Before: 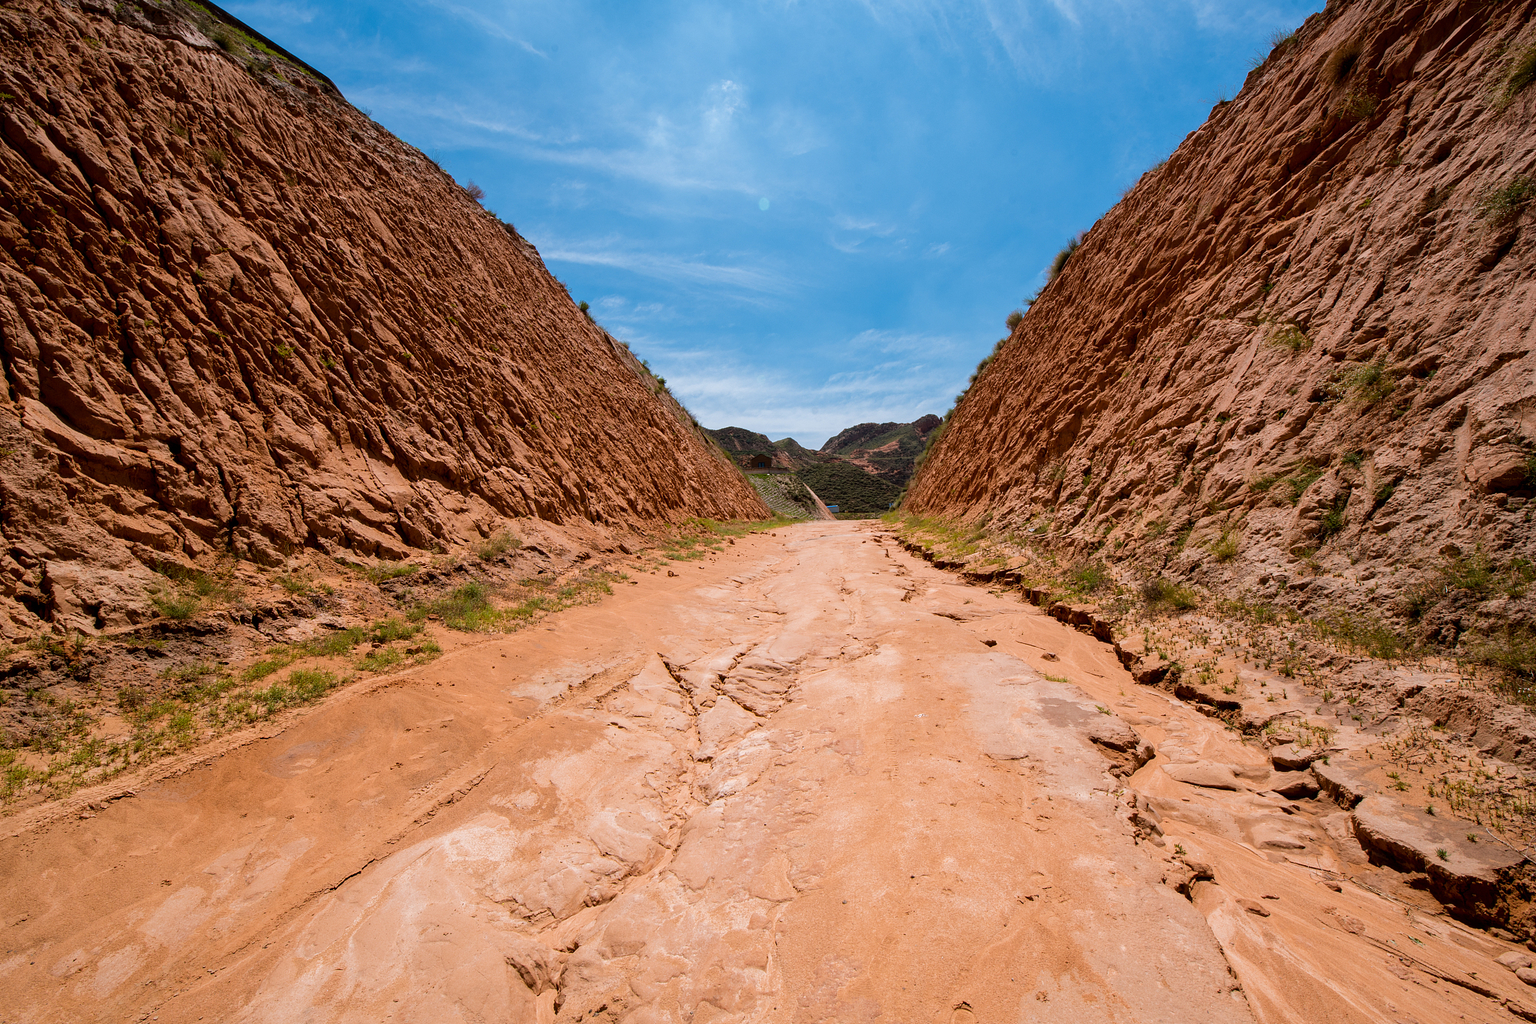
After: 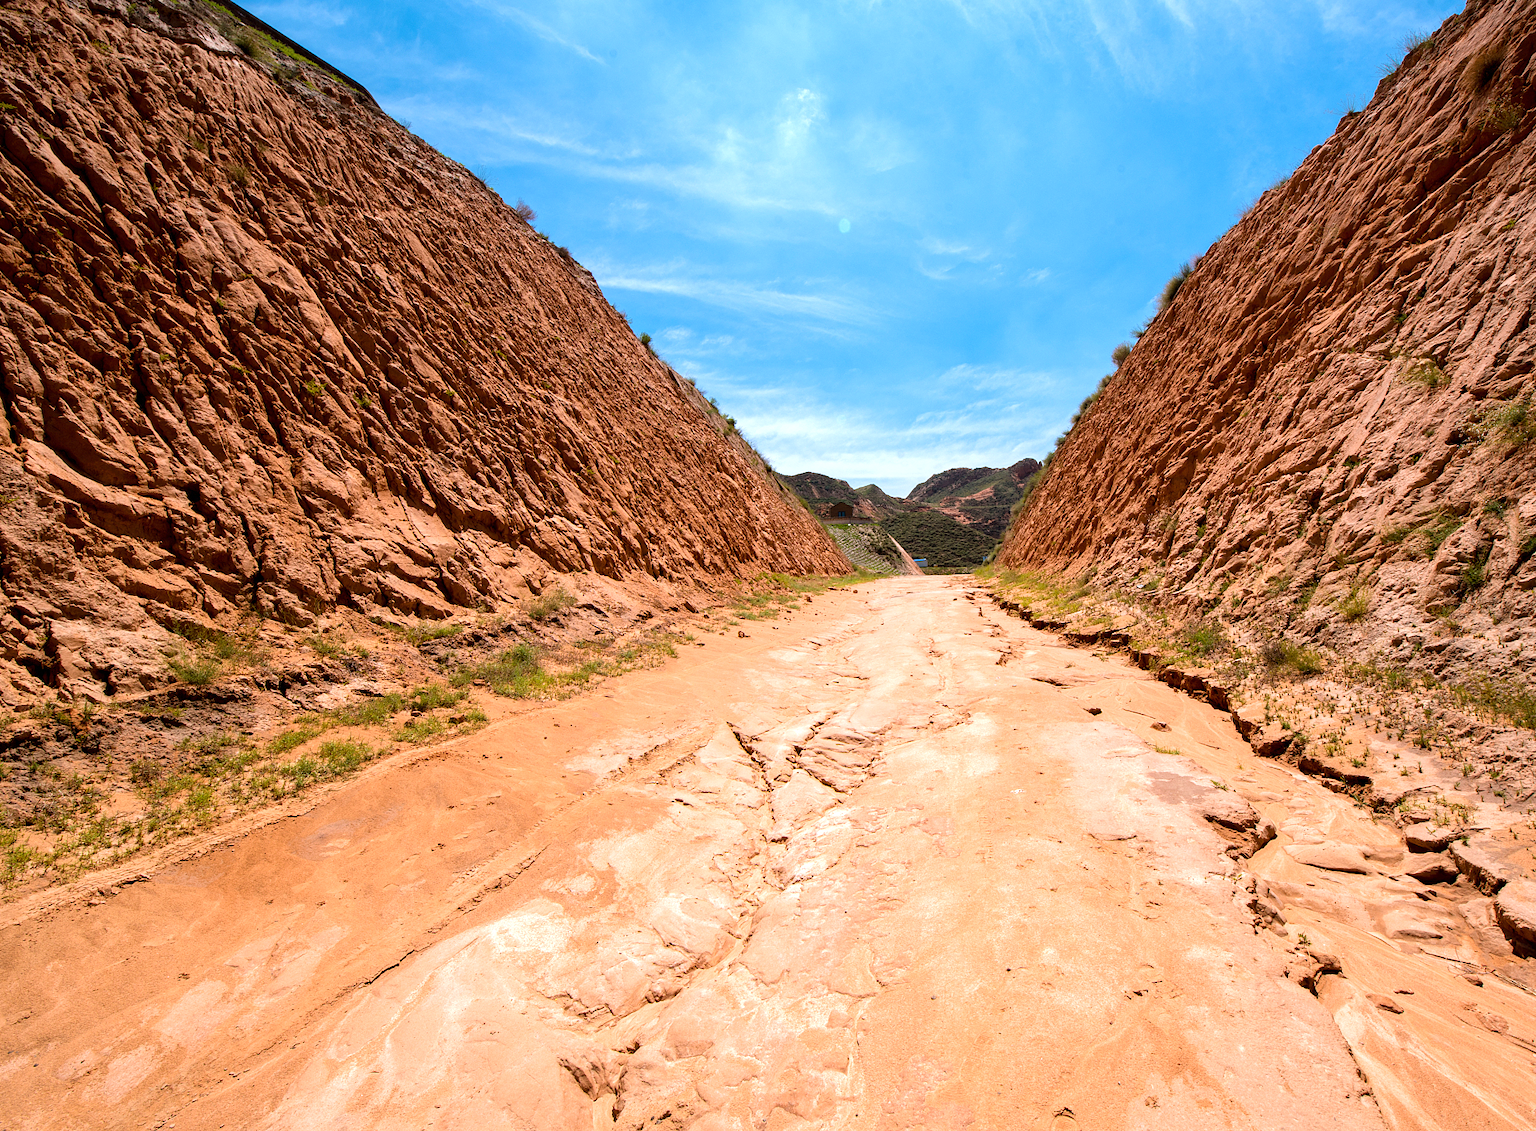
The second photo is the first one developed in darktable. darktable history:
crop: right 9.491%, bottom 0.019%
exposure: exposure 0.665 EV, compensate exposure bias true, compensate highlight preservation false
